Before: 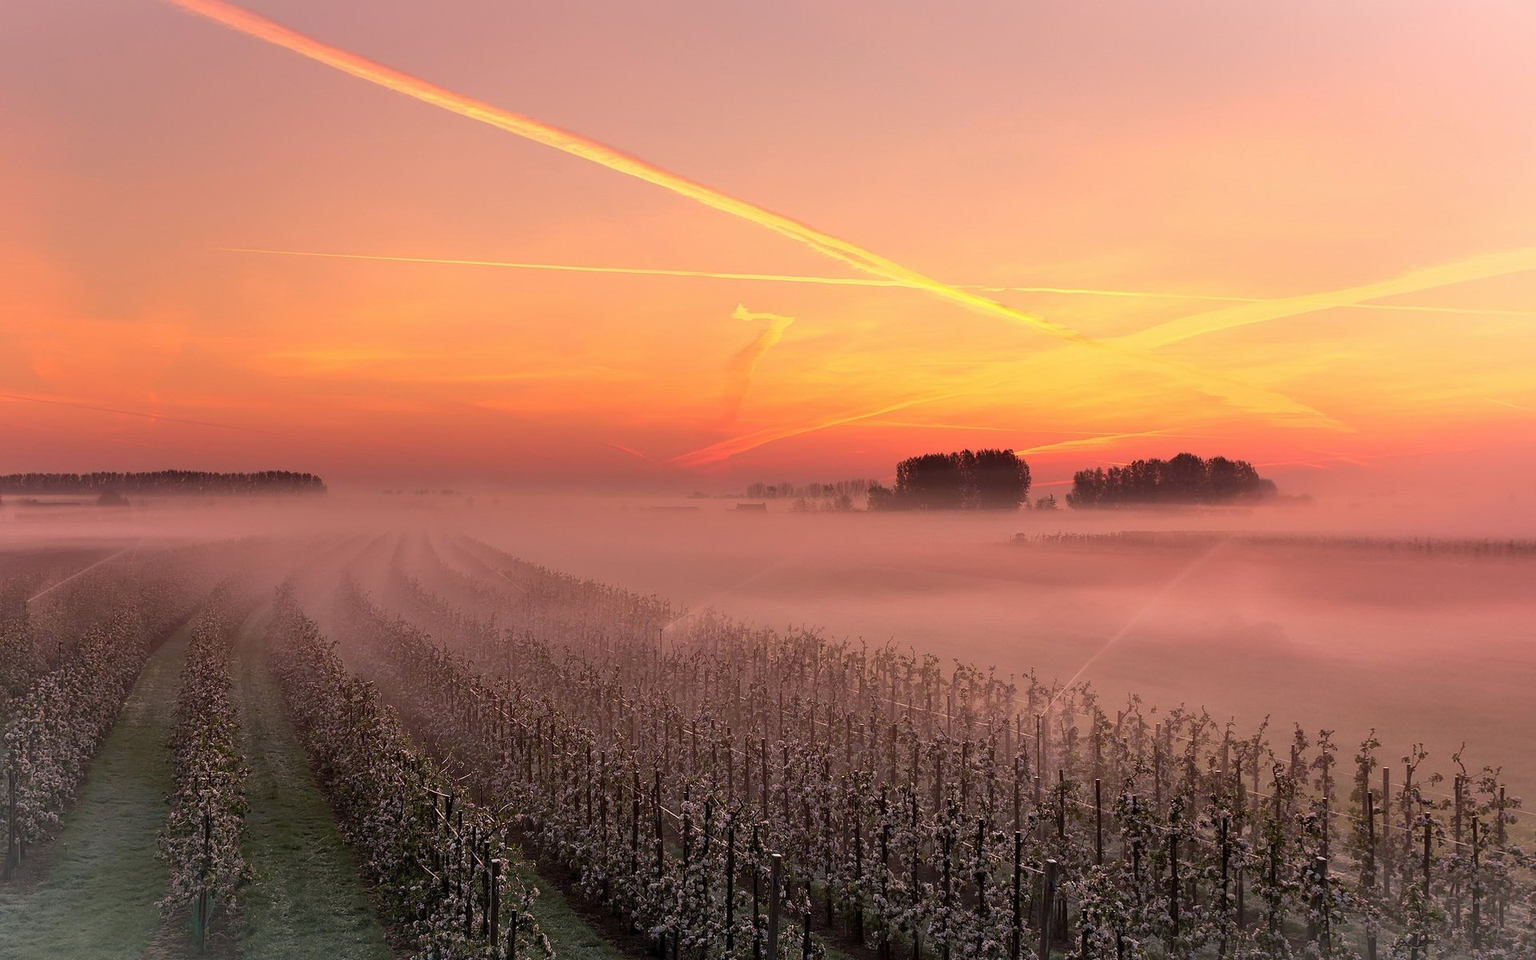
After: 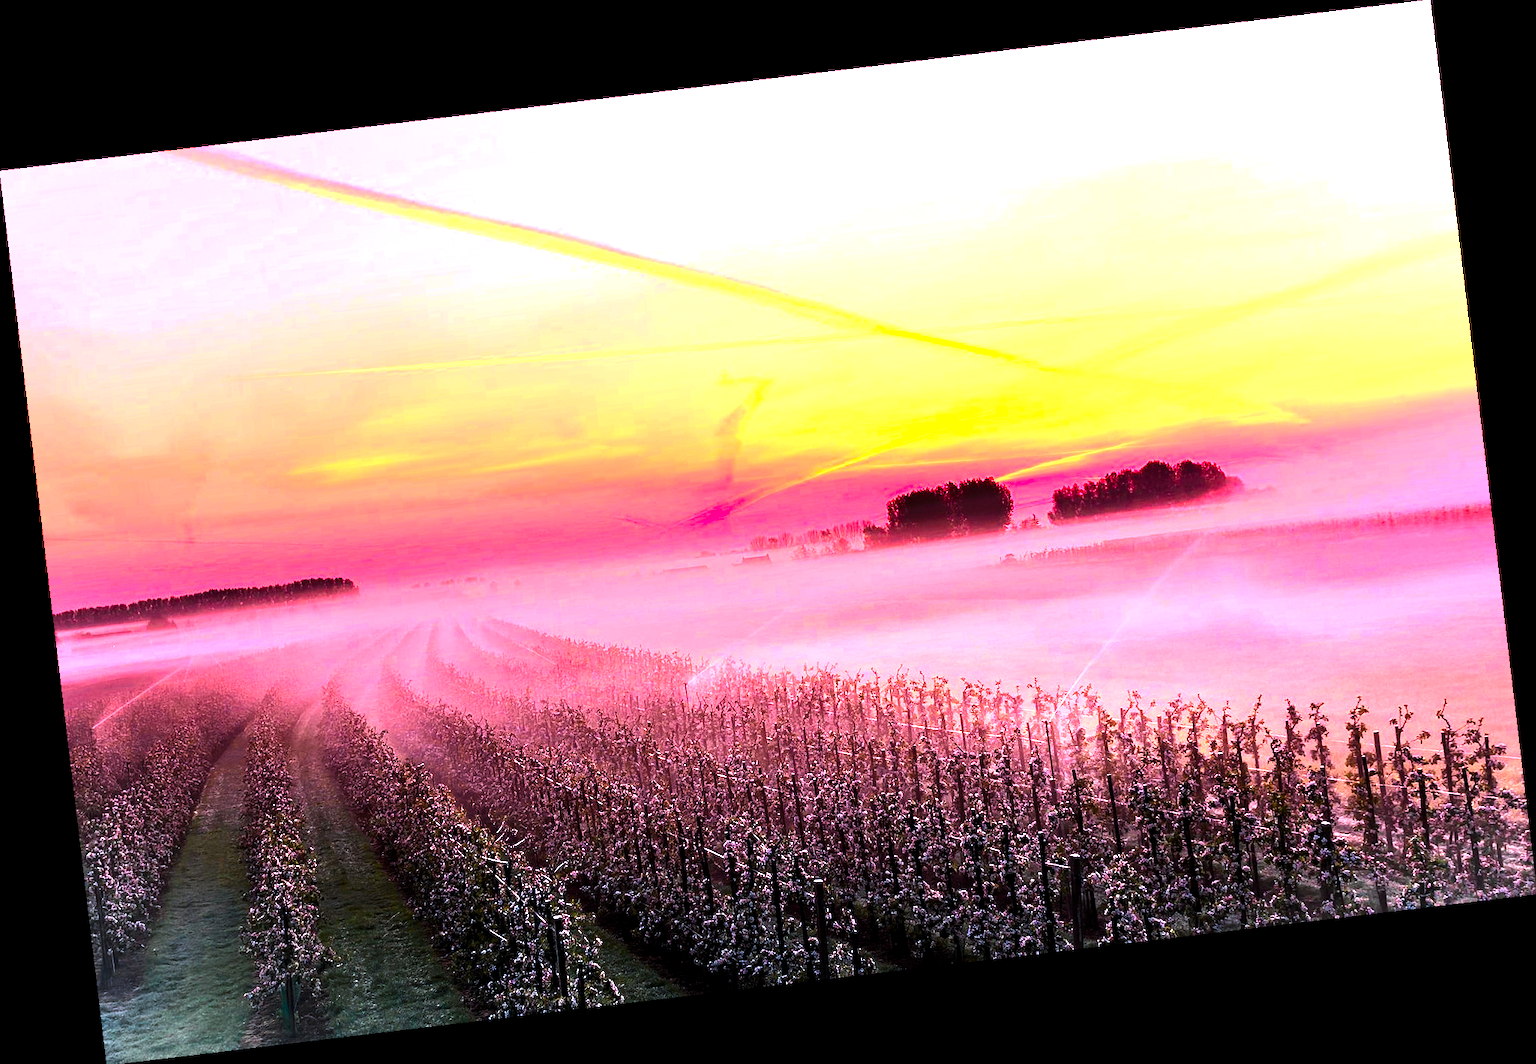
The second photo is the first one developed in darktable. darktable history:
tone curve: curves: ch0 [(0, 0) (0.187, 0.12) (0.384, 0.363) (0.577, 0.681) (0.735, 0.881) (0.864, 0.959) (1, 0.987)]; ch1 [(0, 0) (0.402, 0.36) (0.476, 0.466) (0.501, 0.501) (0.518, 0.514) (0.564, 0.614) (0.614, 0.664) (0.741, 0.829) (1, 1)]; ch2 [(0, 0) (0.429, 0.387) (0.483, 0.481) (0.503, 0.501) (0.522, 0.533) (0.564, 0.605) (0.615, 0.697) (0.702, 0.774) (1, 0.895)], color space Lab, independent channels
rotate and perspective: rotation -6.83°, automatic cropping off
color calibration: output R [1.422, -0.35, -0.252, 0], output G [-0.238, 1.259, -0.084, 0], output B [-0.081, -0.196, 1.58, 0], output brightness [0.49, 0.671, -0.57, 0], illuminant same as pipeline (D50), adaptation none (bypass), saturation algorithm version 1 (2020)
levels: levels [0.044, 0.475, 0.791]
